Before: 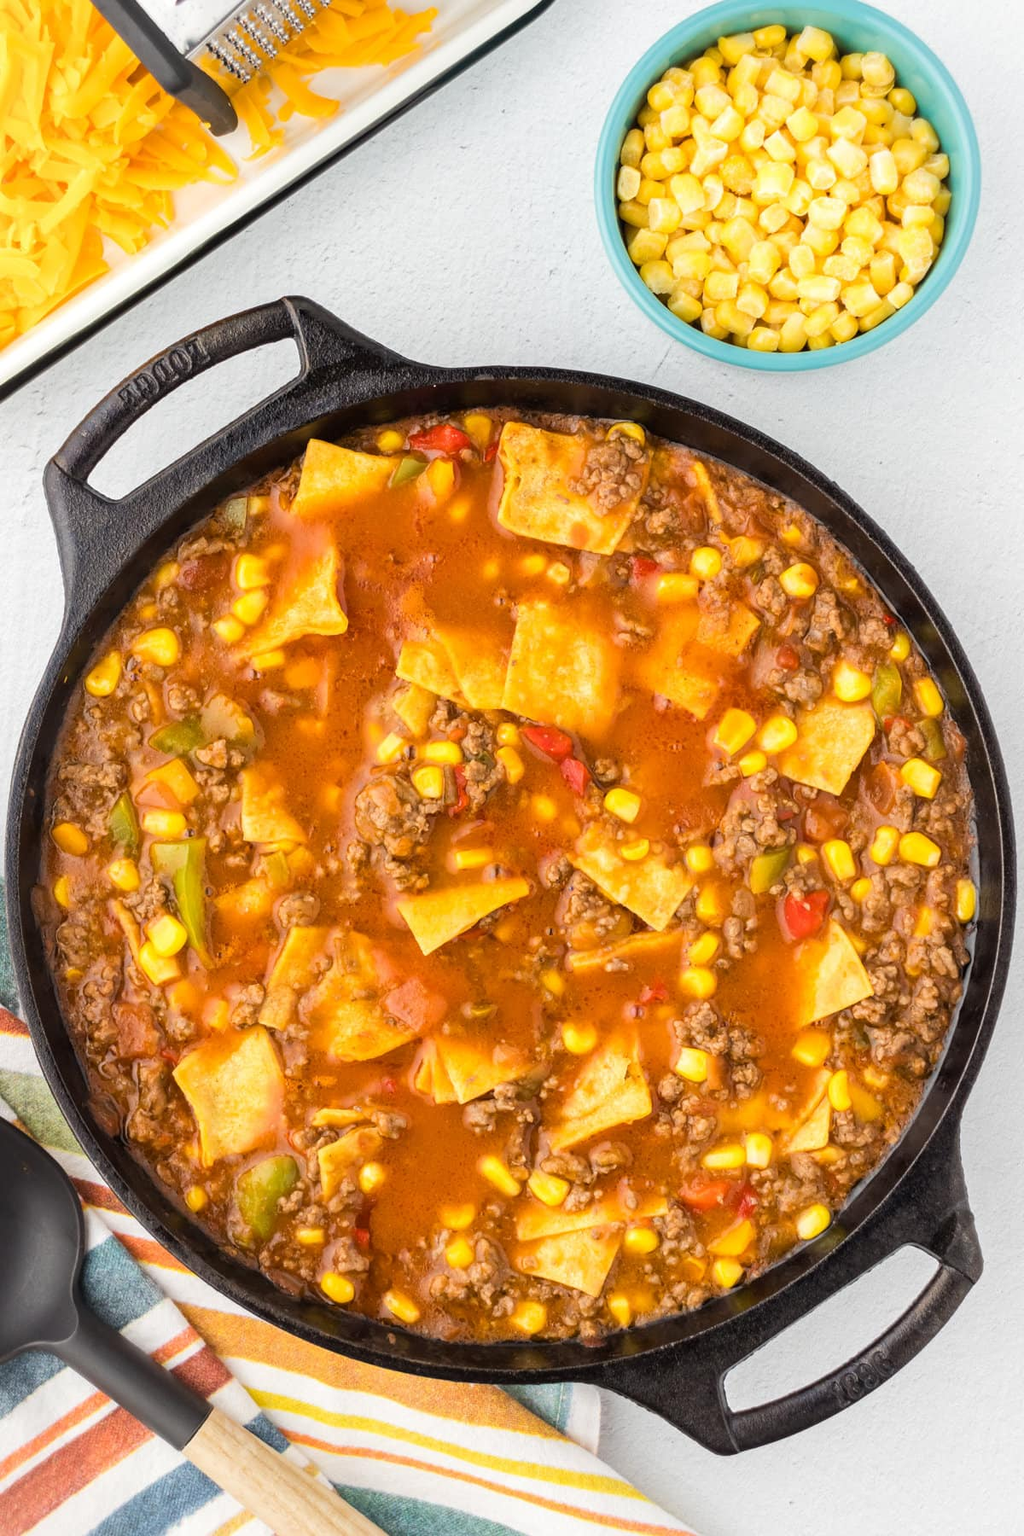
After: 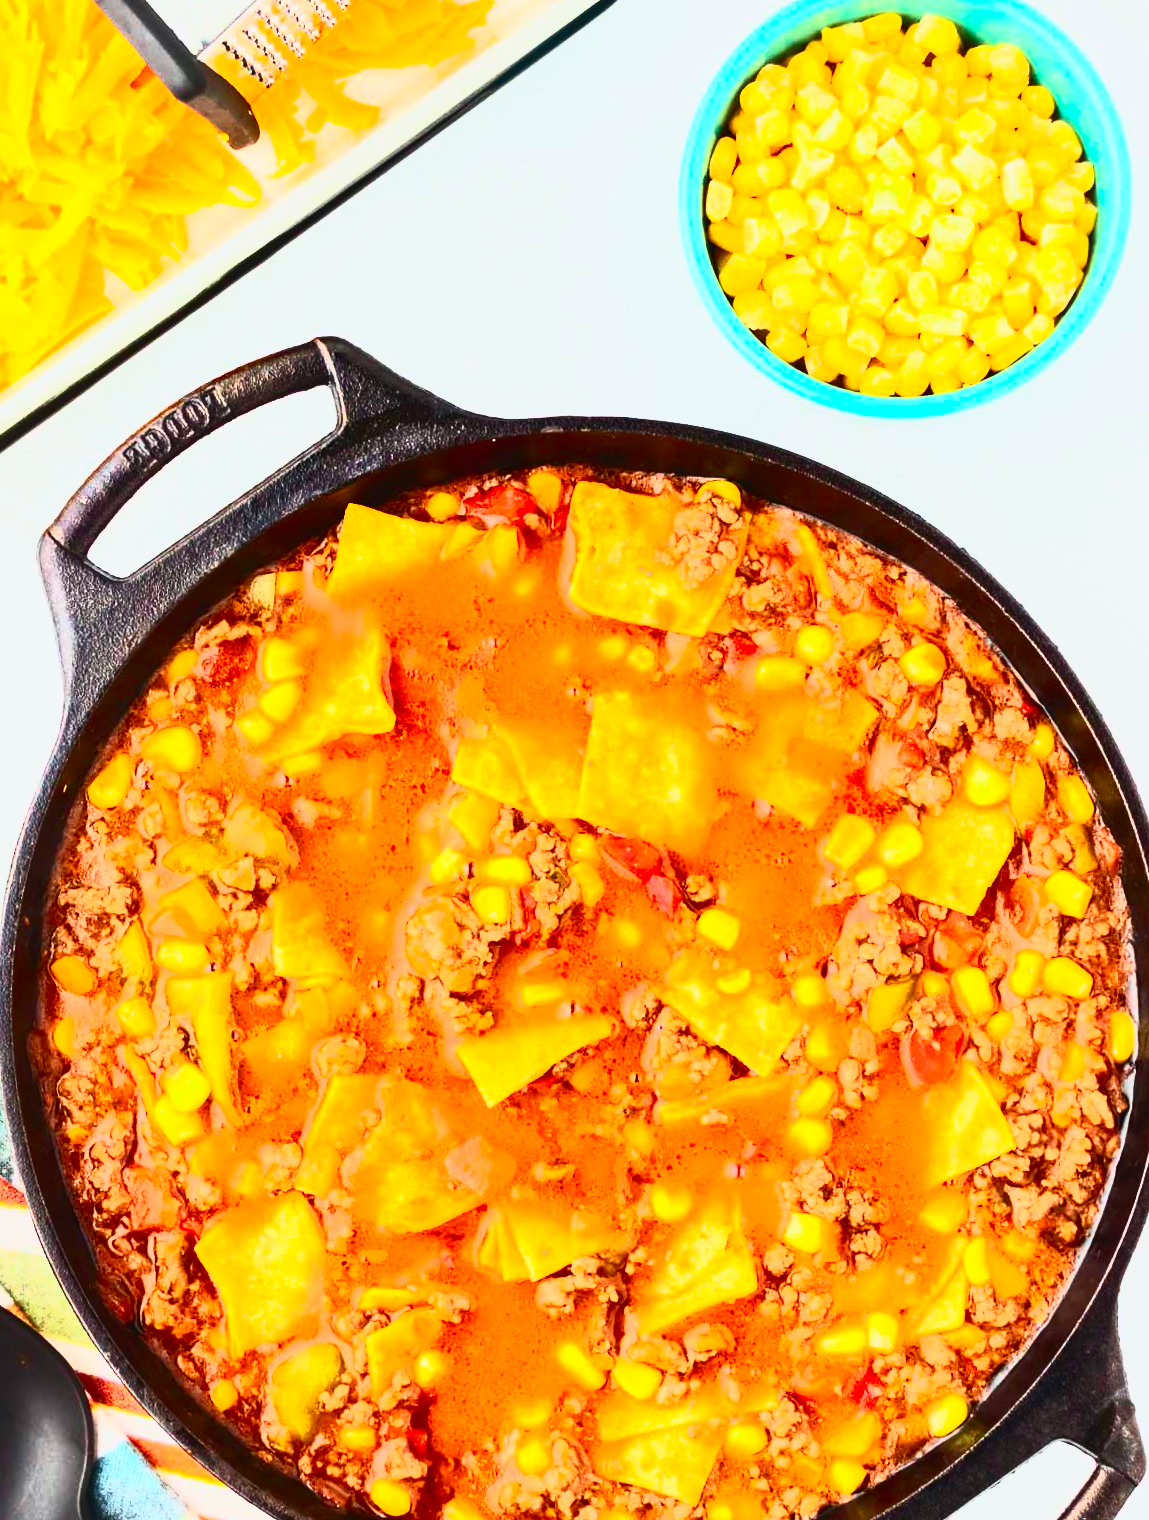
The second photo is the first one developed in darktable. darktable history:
contrast brightness saturation: contrast 0.822, brightness 0.588, saturation 0.594
tone curve: curves: ch0 [(0, 0.011) (0.139, 0.106) (0.295, 0.271) (0.499, 0.523) (0.739, 0.782) (0.857, 0.879) (1, 0.967)]; ch1 [(0, 0) (0.291, 0.229) (0.394, 0.365) (0.469, 0.456) (0.507, 0.504) (0.527, 0.546) (0.571, 0.614) (0.725, 0.779) (1, 1)]; ch2 [(0, 0) (0.125, 0.089) (0.35, 0.317) (0.437, 0.42) (0.502, 0.499) (0.537, 0.551) (0.613, 0.636) (1, 1)], color space Lab, independent channels, preserve colors none
crop and rotate: angle 0.573°, left 0.222%, right 2.564%, bottom 14.277%
